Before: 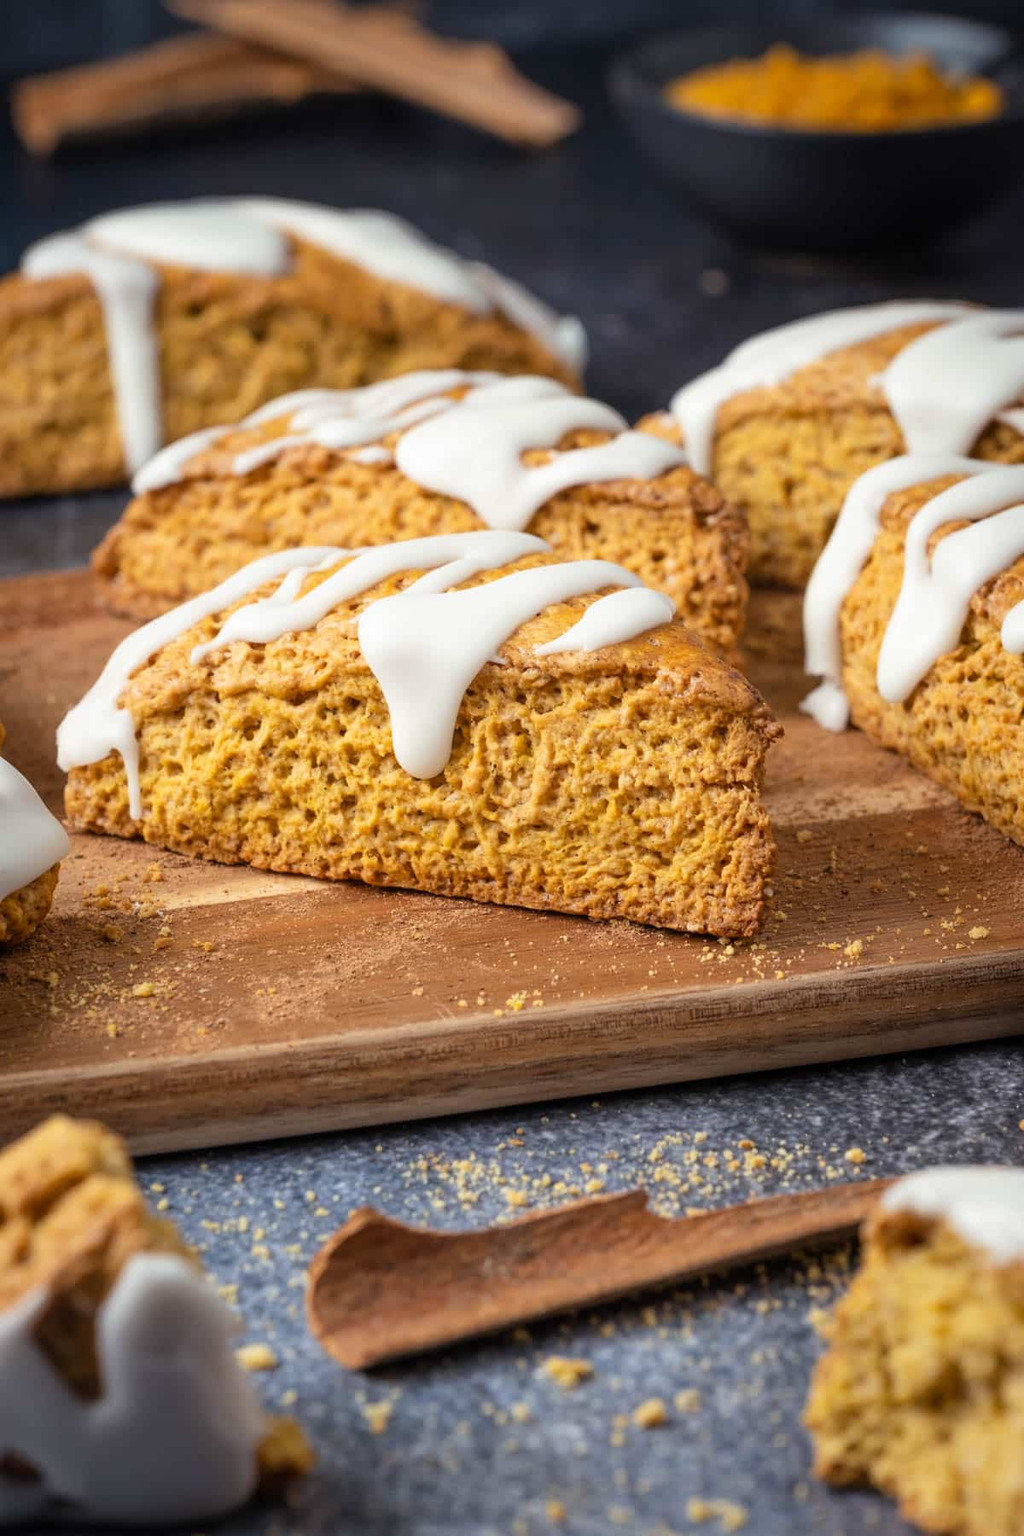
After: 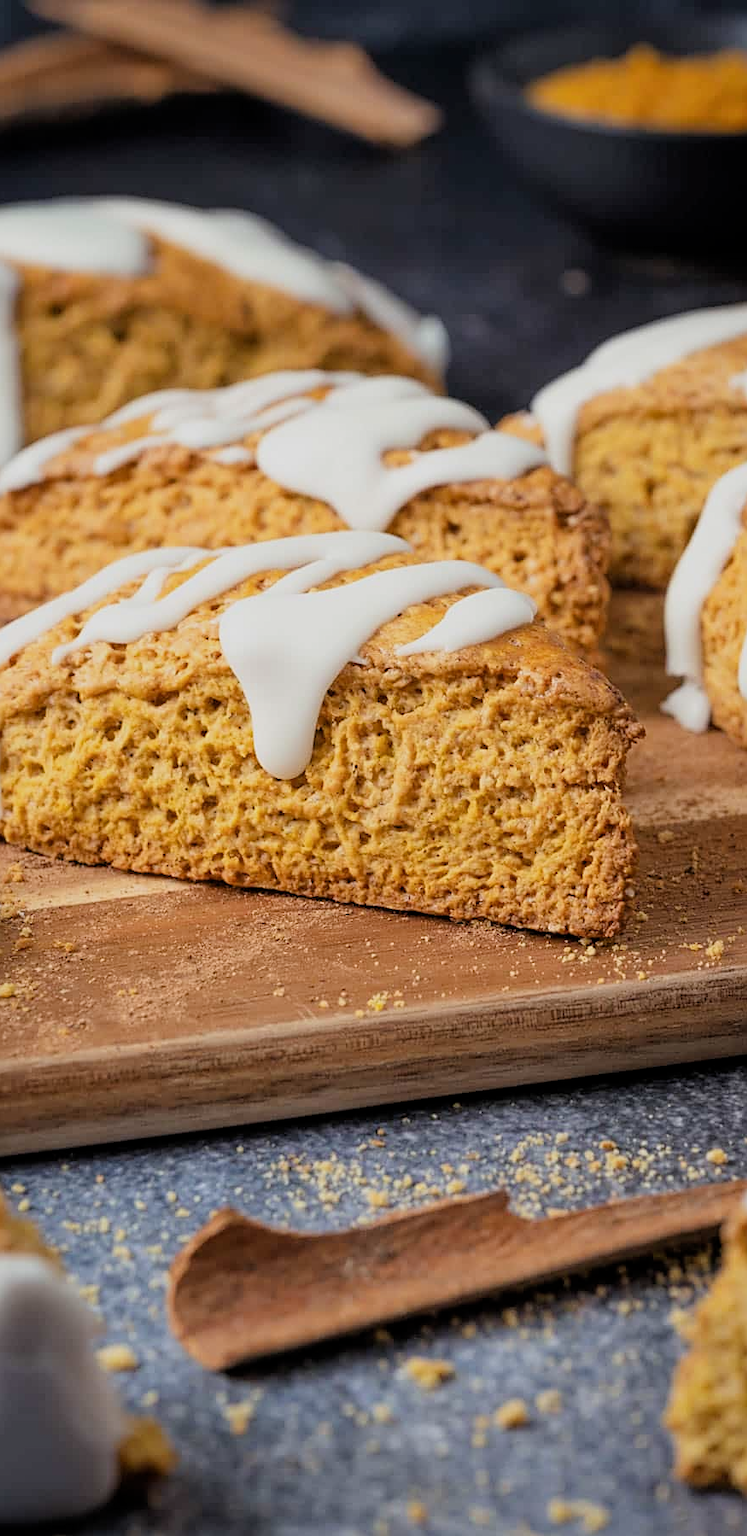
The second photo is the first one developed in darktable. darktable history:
crop: left 13.612%, right 13.369%
filmic rgb: middle gray luminance 18.4%, black relative exposure -11.17 EV, white relative exposure 3.71 EV, target black luminance 0%, hardness 5.88, latitude 57.36%, contrast 0.964, shadows ↔ highlights balance 49.18%
sharpen: on, module defaults
